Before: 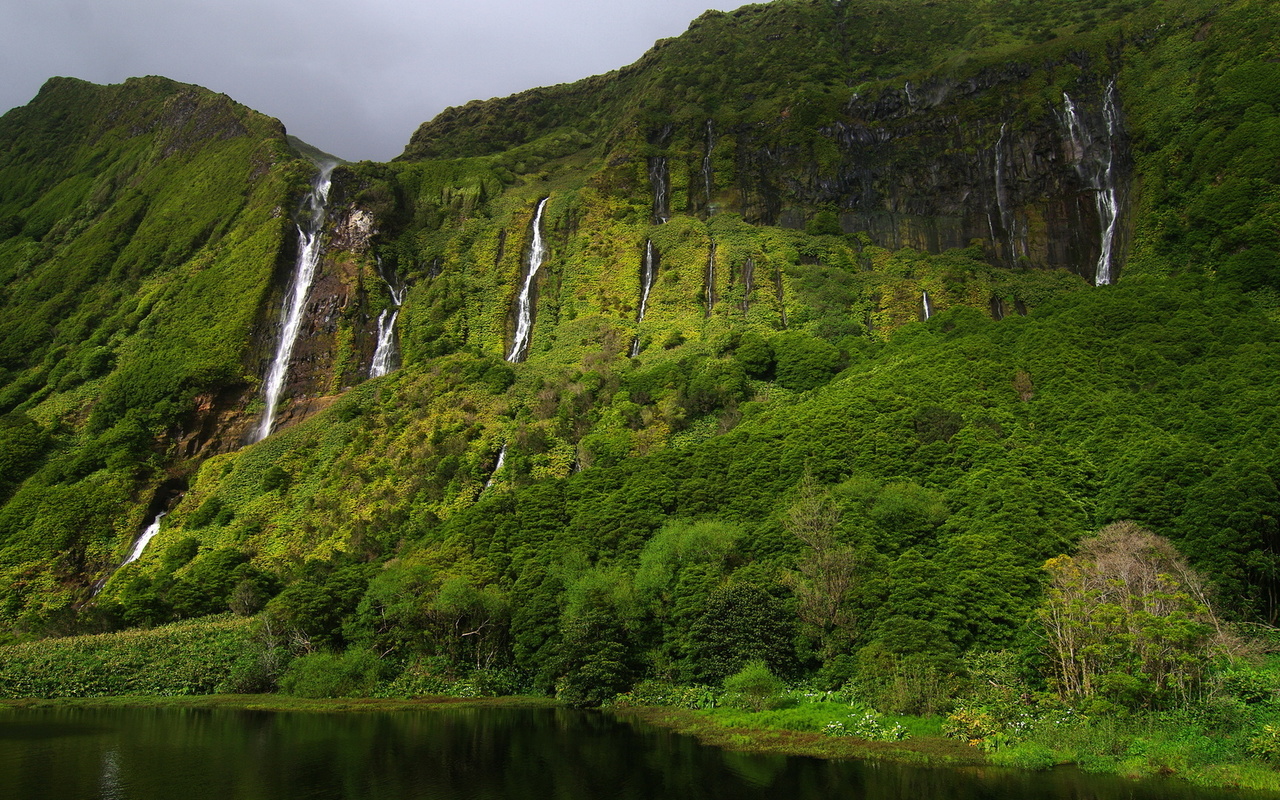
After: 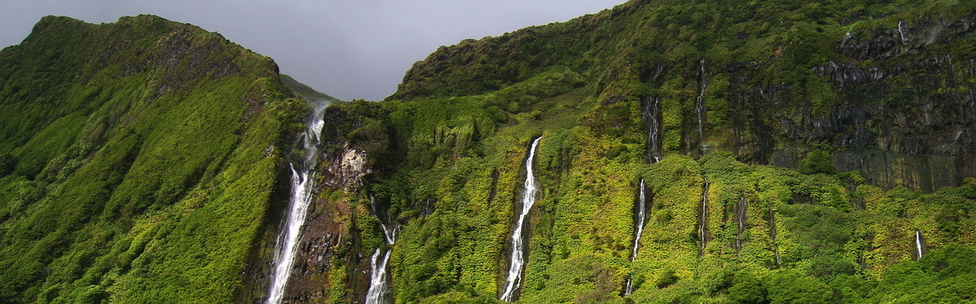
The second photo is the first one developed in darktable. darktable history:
shadows and highlights: shadows 37.27, highlights -28.18, soften with gaussian
crop: left 0.579%, top 7.627%, right 23.167%, bottom 54.275%
